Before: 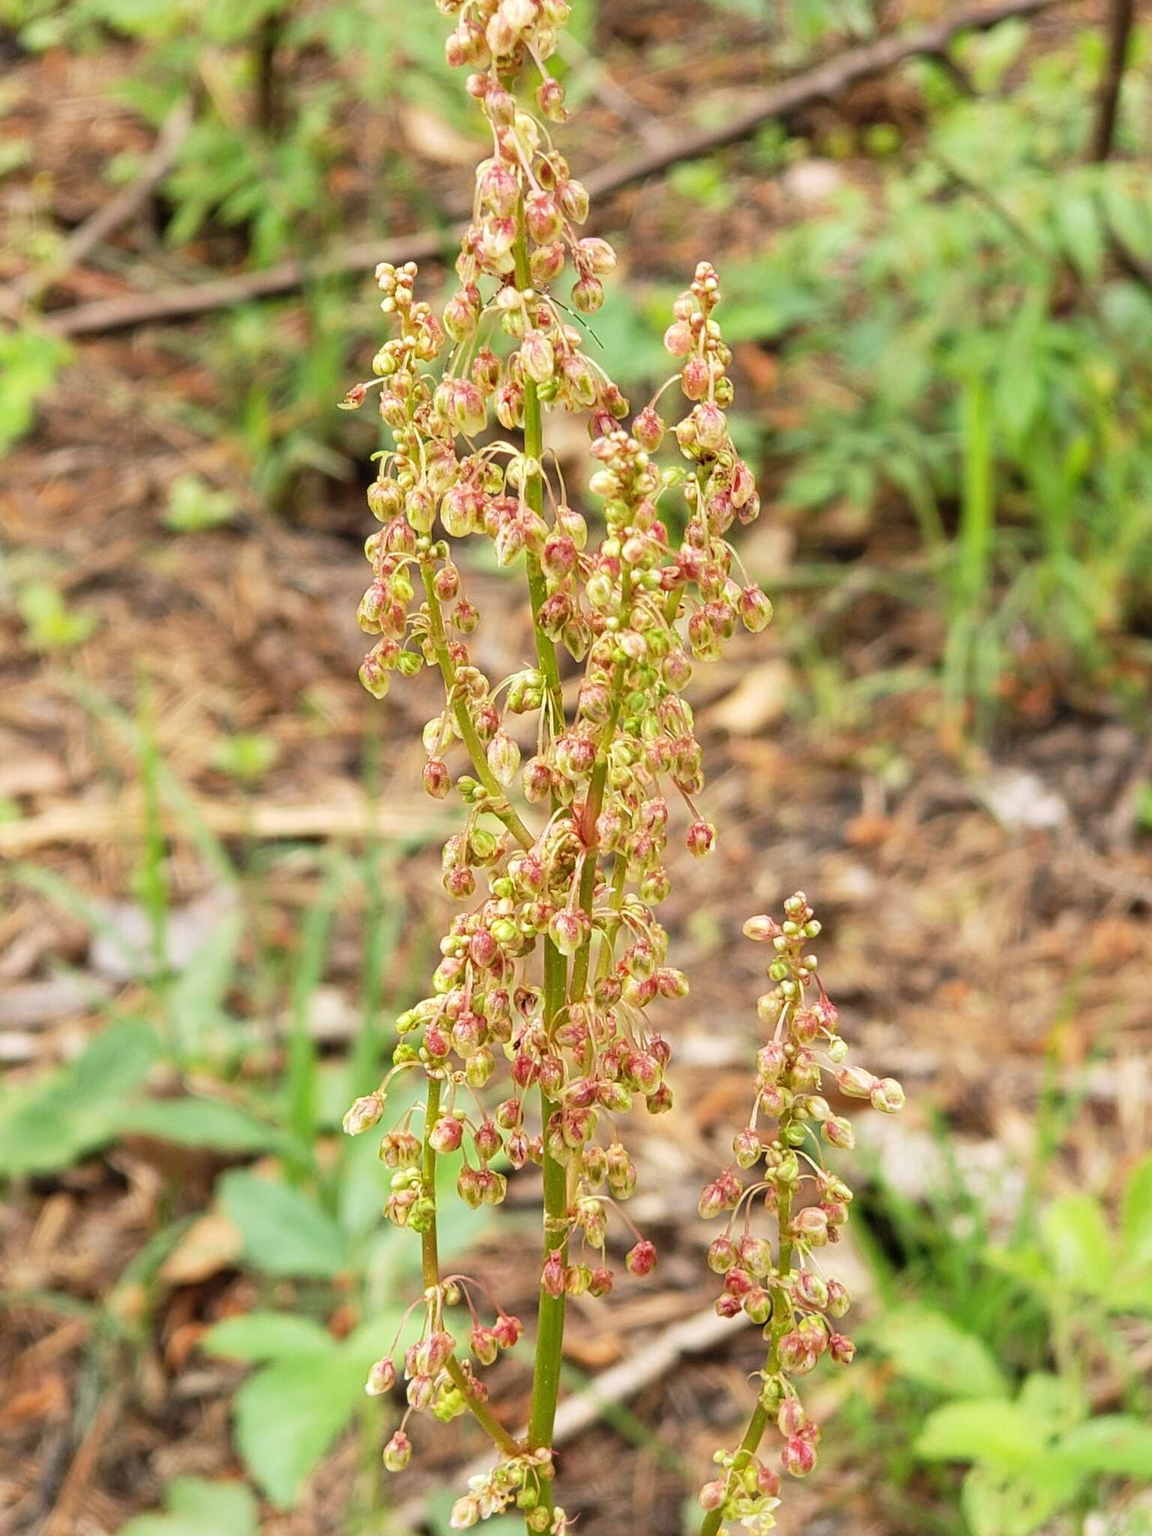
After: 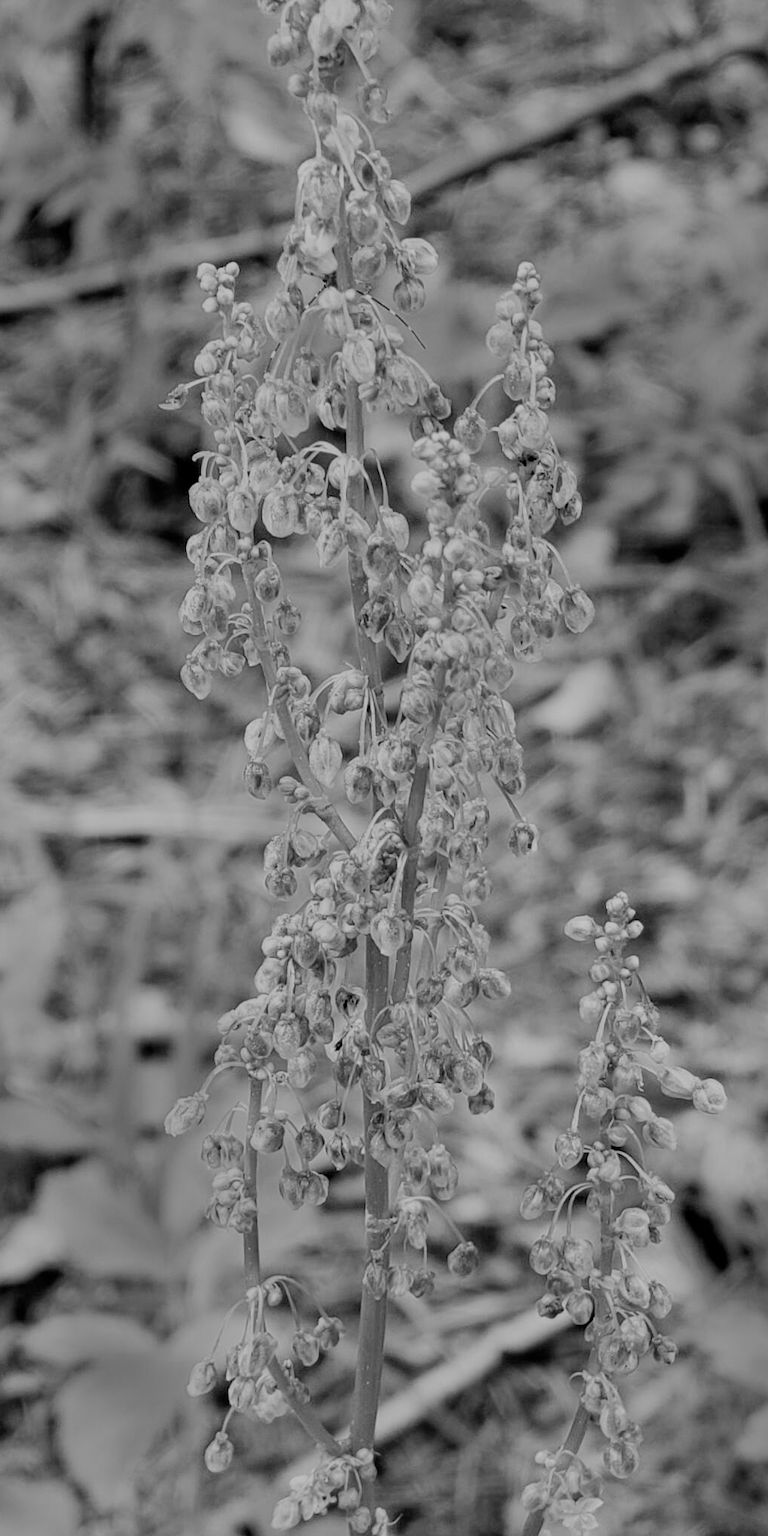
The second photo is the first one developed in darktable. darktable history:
crop and rotate: left 15.546%, right 17.787%
monochrome: on, module defaults
exposure: exposure -0.36 EV, compensate highlight preservation false
filmic rgb: black relative exposure -5 EV, hardness 2.88, contrast 1.1, highlights saturation mix -20%
shadows and highlights: highlights color adjustment 0%, low approximation 0.01, soften with gaussian
color balance rgb: linear chroma grading › global chroma 15%, perceptual saturation grading › global saturation 30%
color correction: highlights a* -39.68, highlights b* -40, shadows a* -40, shadows b* -40, saturation -3
